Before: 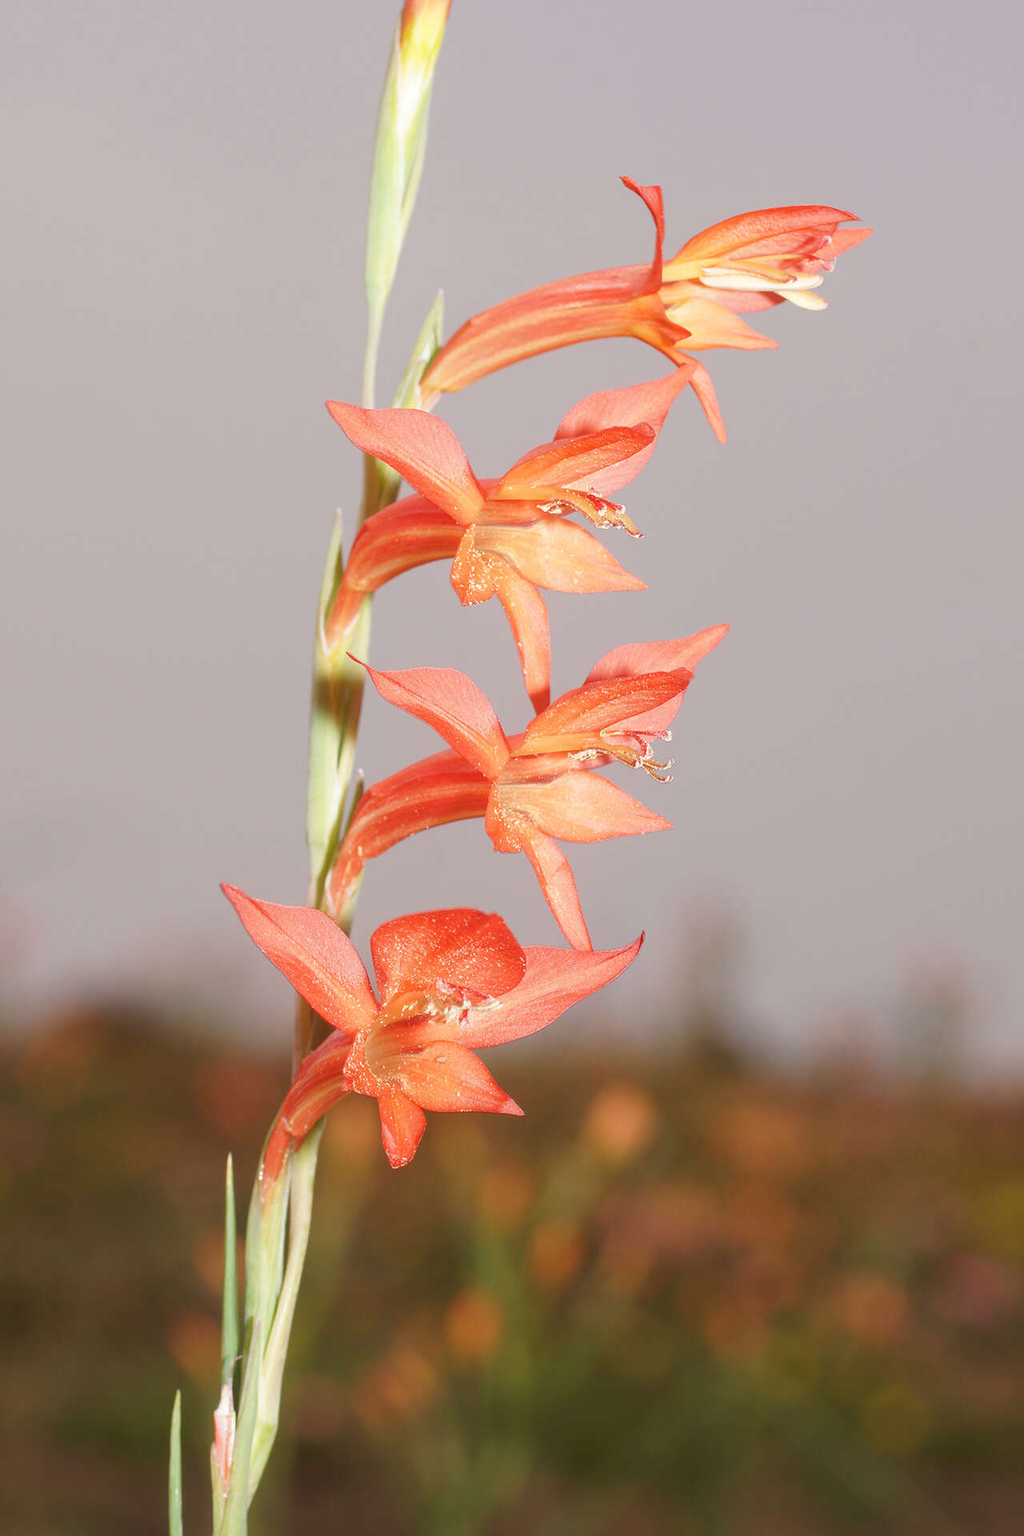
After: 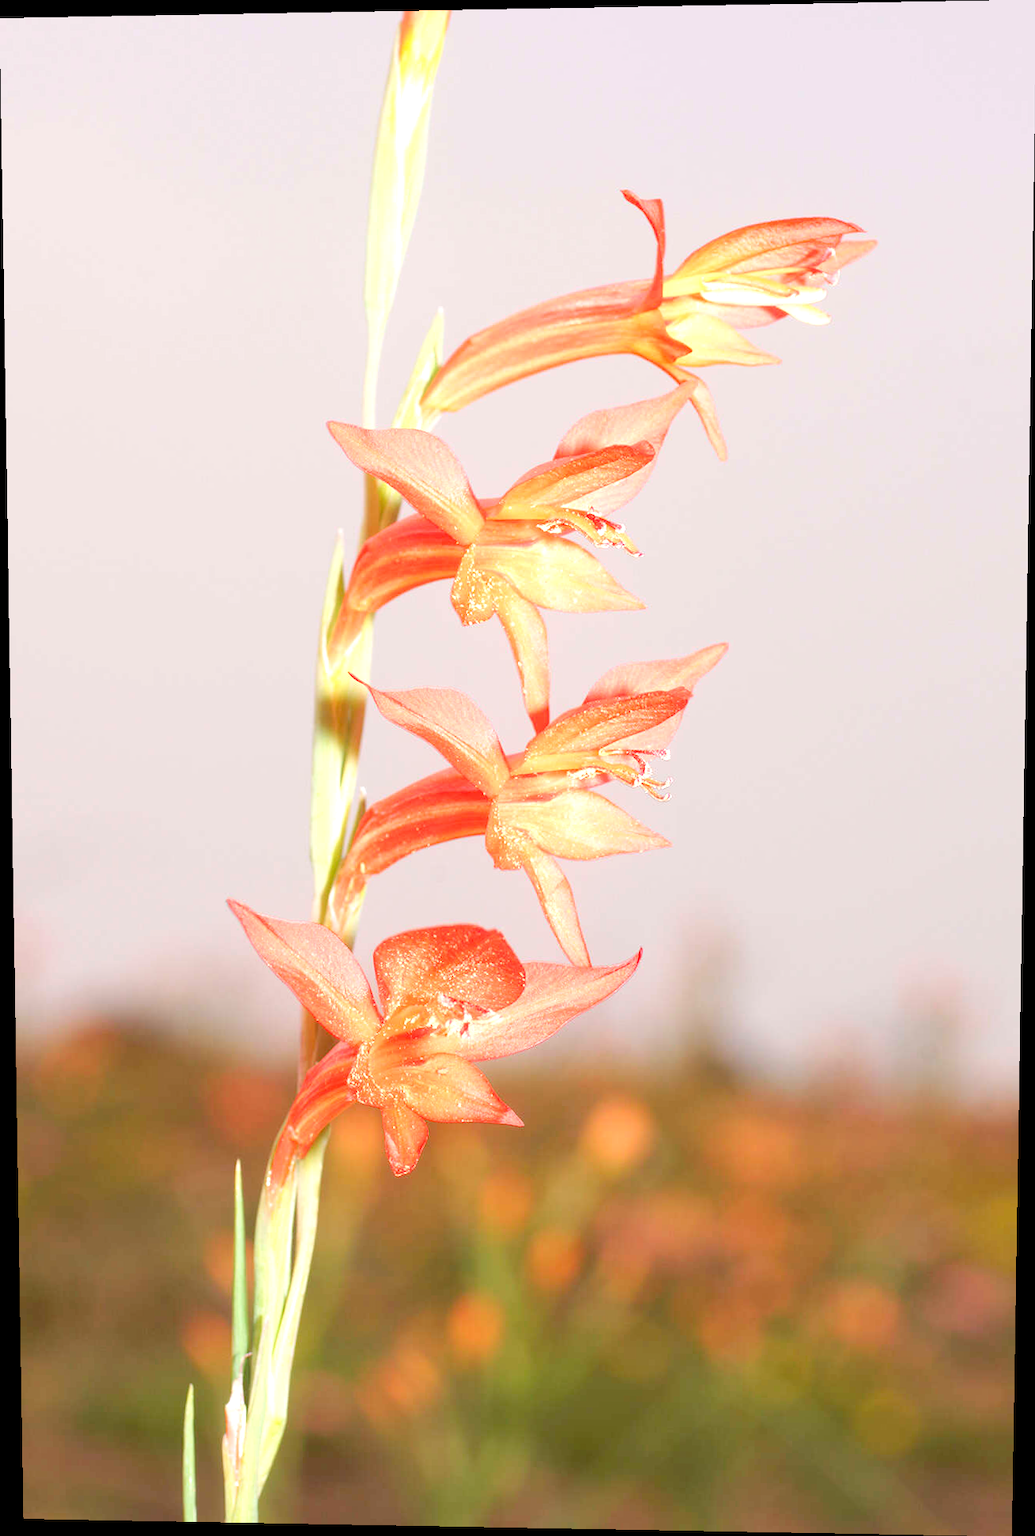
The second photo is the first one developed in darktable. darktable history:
levels: levels [0.036, 0.364, 0.827]
rotate and perspective: lens shift (vertical) 0.048, lens shift (horizontal) -0.024, automatic cropping off
